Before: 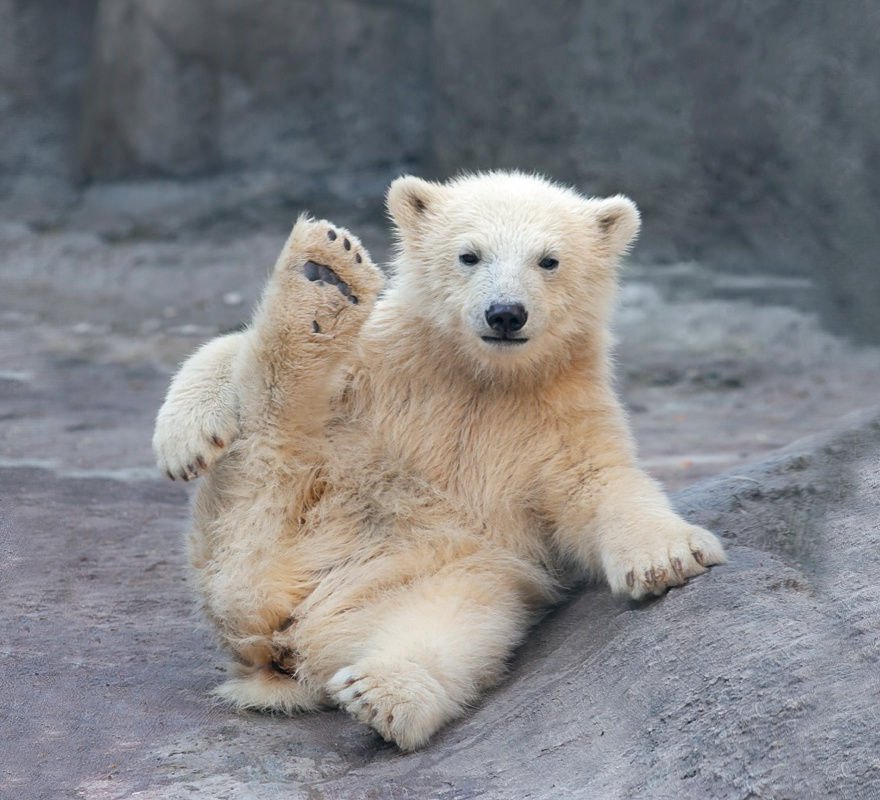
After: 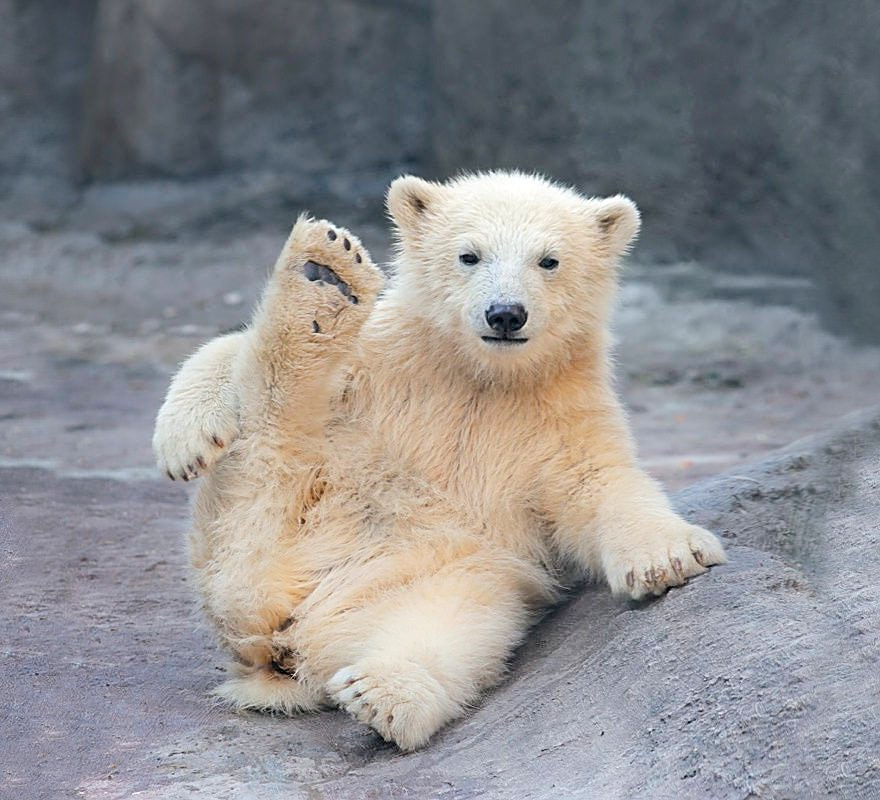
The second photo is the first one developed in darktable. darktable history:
color balance rgb: perceptual saturation grading › global saturation 19.262%
shadows and highlights: shadows -21.91, highlights 99.78, highlights color adjustment 31.74%, soften with gaussian
sharpen: on, module defaults
